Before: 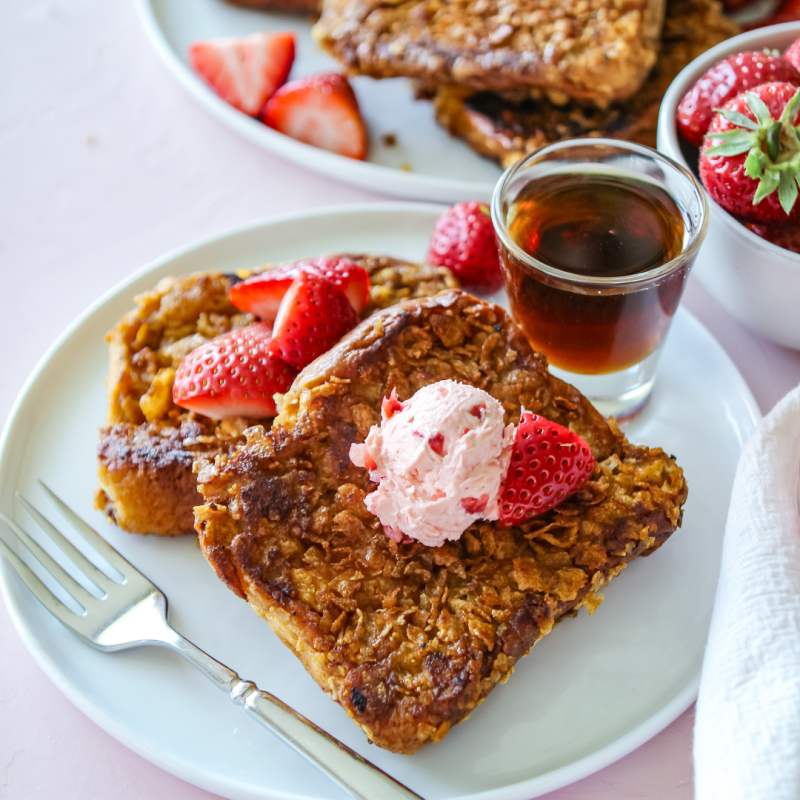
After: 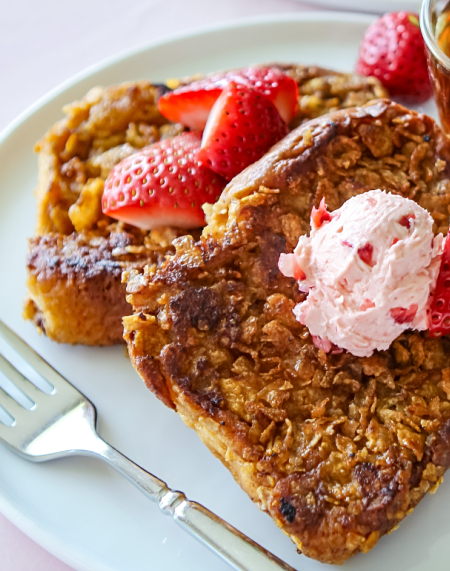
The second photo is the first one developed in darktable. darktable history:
sharpen: amount 0.2
crop: left 8.966%, top 23.852%, right 34.699%, bottom 4.703%
